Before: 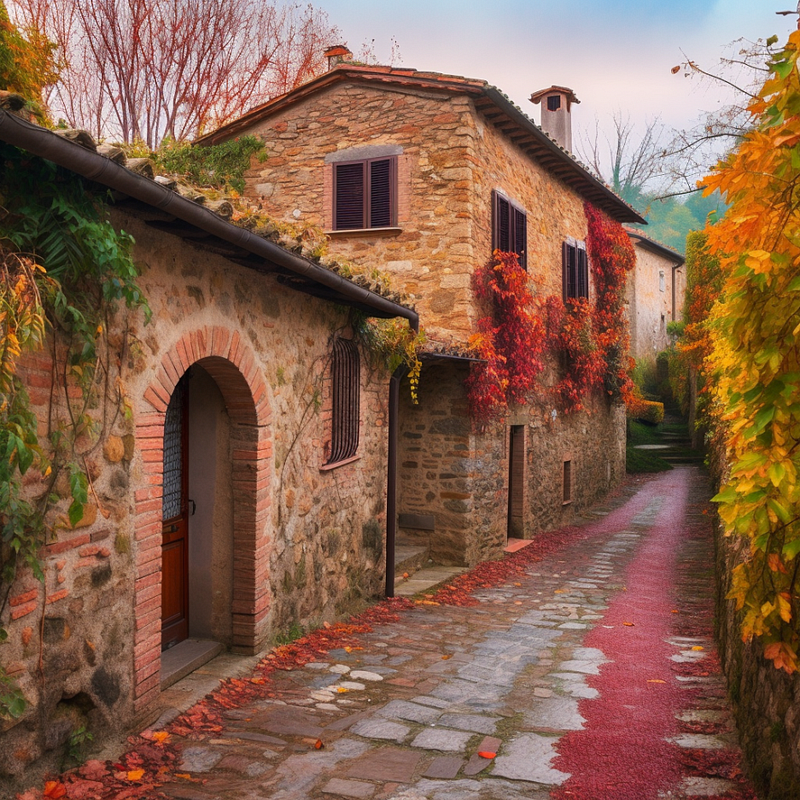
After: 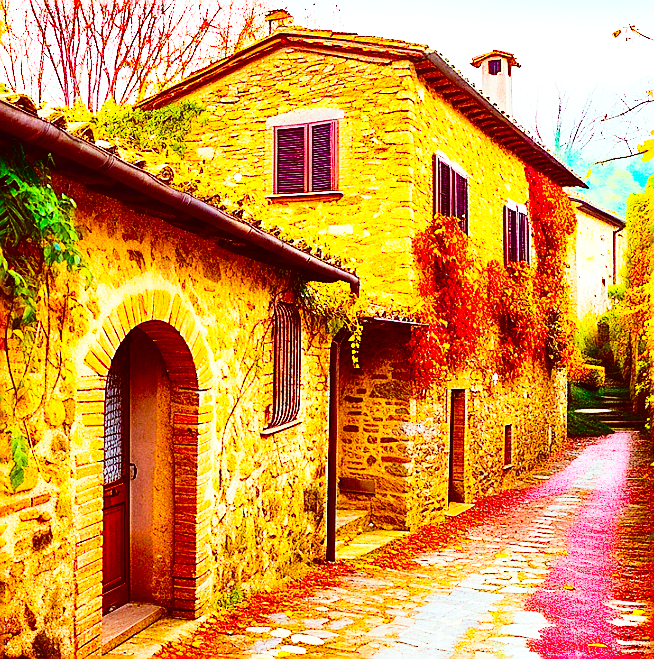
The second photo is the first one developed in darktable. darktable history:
color correction: highlights a* -7.1, highlights b* -0.179, shadows a* 20.41, shadows b* 10.93
color balance rgb: linear chroma grading › global chroma 15.463%, perceptual saturation grading › global saturation 30.475%, global vibrance 59.664%
crop and rotate: left 7.604%, top 4.548%, right 10.541%, bottom 12.995%
contrast brightness saturation: contrast 0.242, brightness -0.226, saturation 0.136
exposure: black level correction 0, exposure 1.106 EV, compensate exposure bias true, compensate highlight preservation false
sharpen: radius 1.357, amount 1.242, threshold 0.678
base curve: curves: ch0 [(0, 0) (0, 0.001) (0.001, 0.001) (0.004, 0.002) (0.007, 0.004) (0.015, 0.013) (0.033, 0.045) (0.052, 0.096) (0.075, 0.17) (0.099, 0.241) (0.163, 0.42) (0.219, 0.55) (0.259, 0.616) (0.327, 0.722) (0.365, 0.765) (0.522, 0.873) (0.547, 0.881) (0.689, 0.919) (0.826, 0.952) (1, 1)], preserve colors none
